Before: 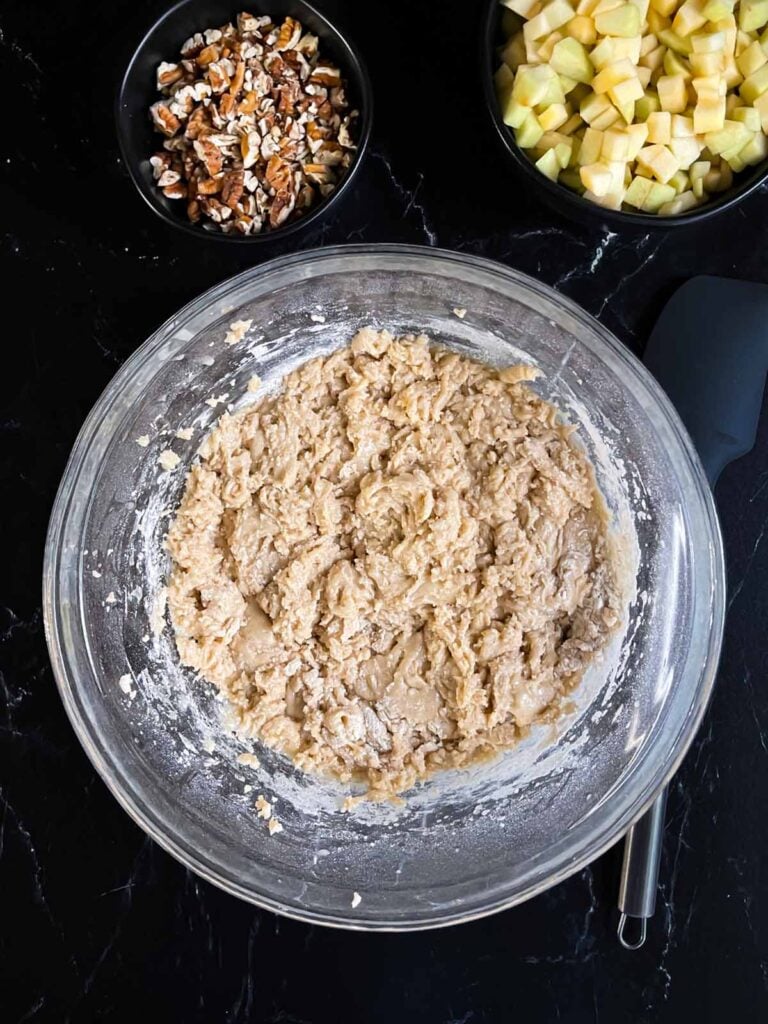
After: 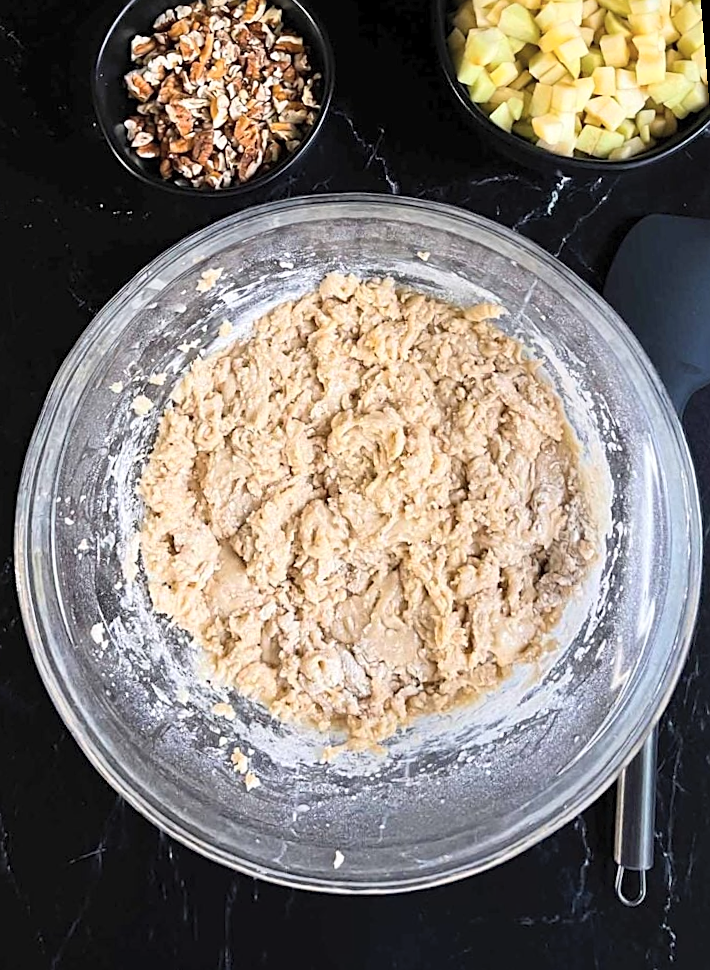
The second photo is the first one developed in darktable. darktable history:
sharpen: on, module defaults
contrast brightness saturation: contrast 0.14, brightness 0.21
rotate and perspective: rotation -1.68°, lens shift (vertical) -0.146, crop left 0.049, crop right 0.912, crop top 0.032, crop bottom 0.96
